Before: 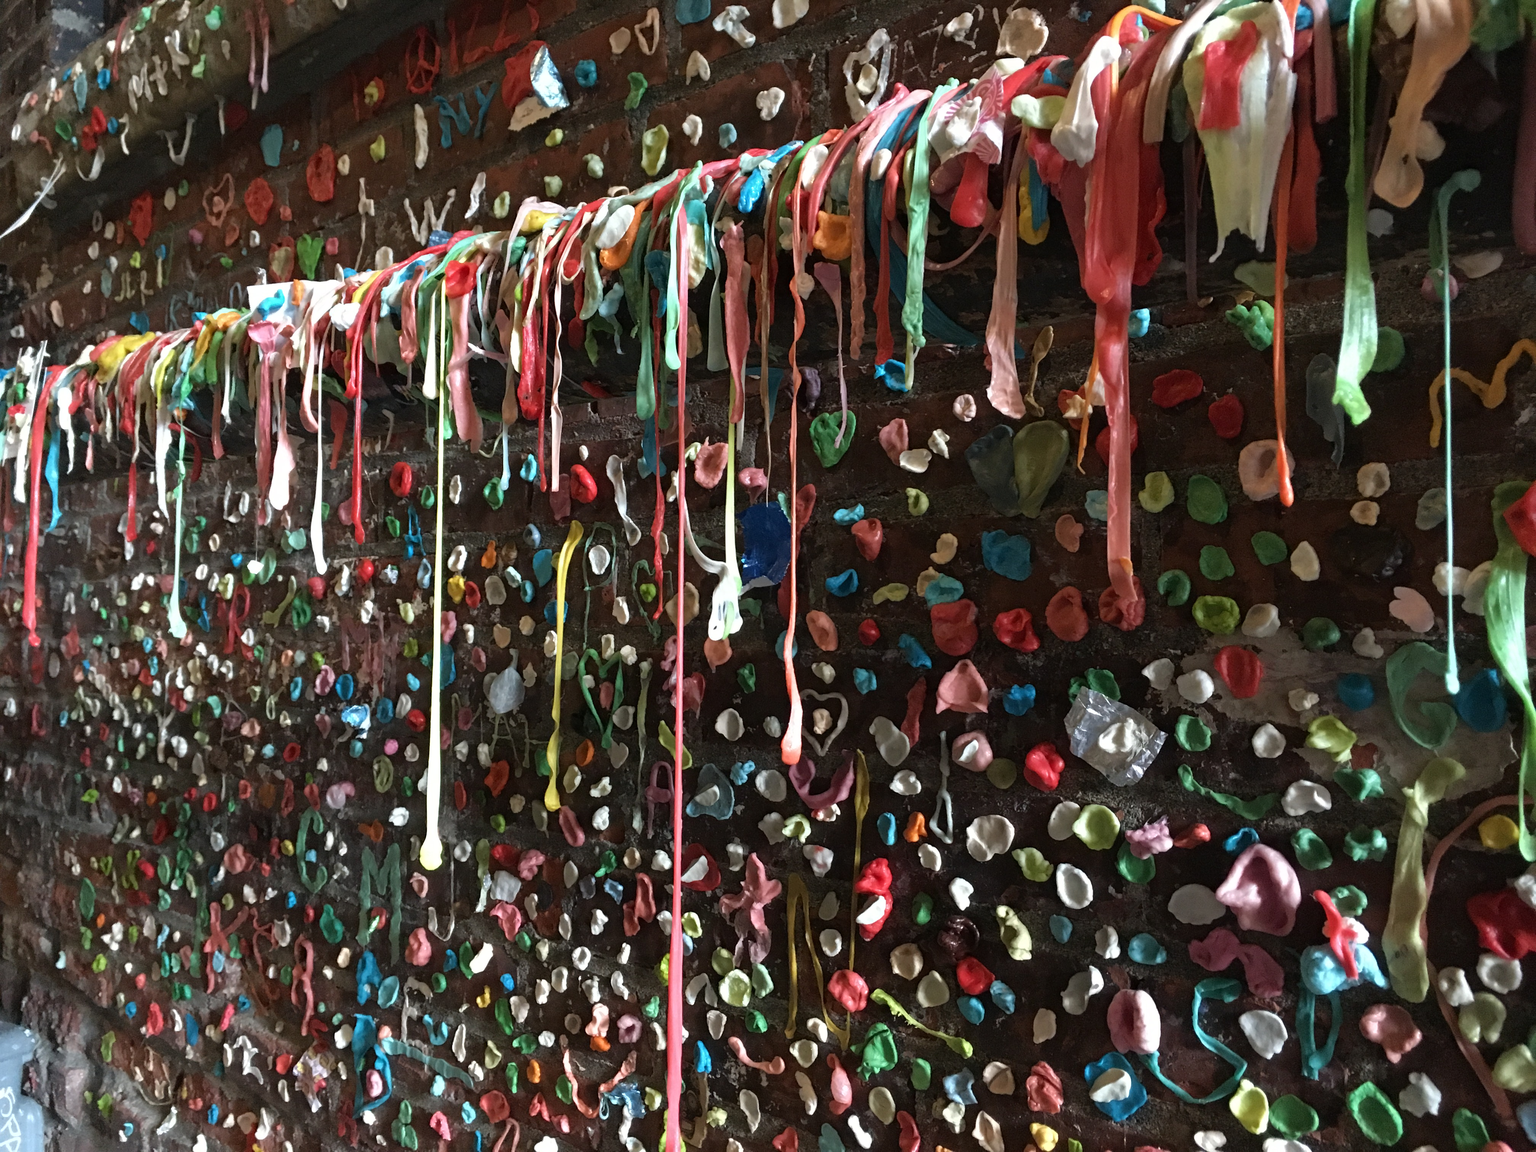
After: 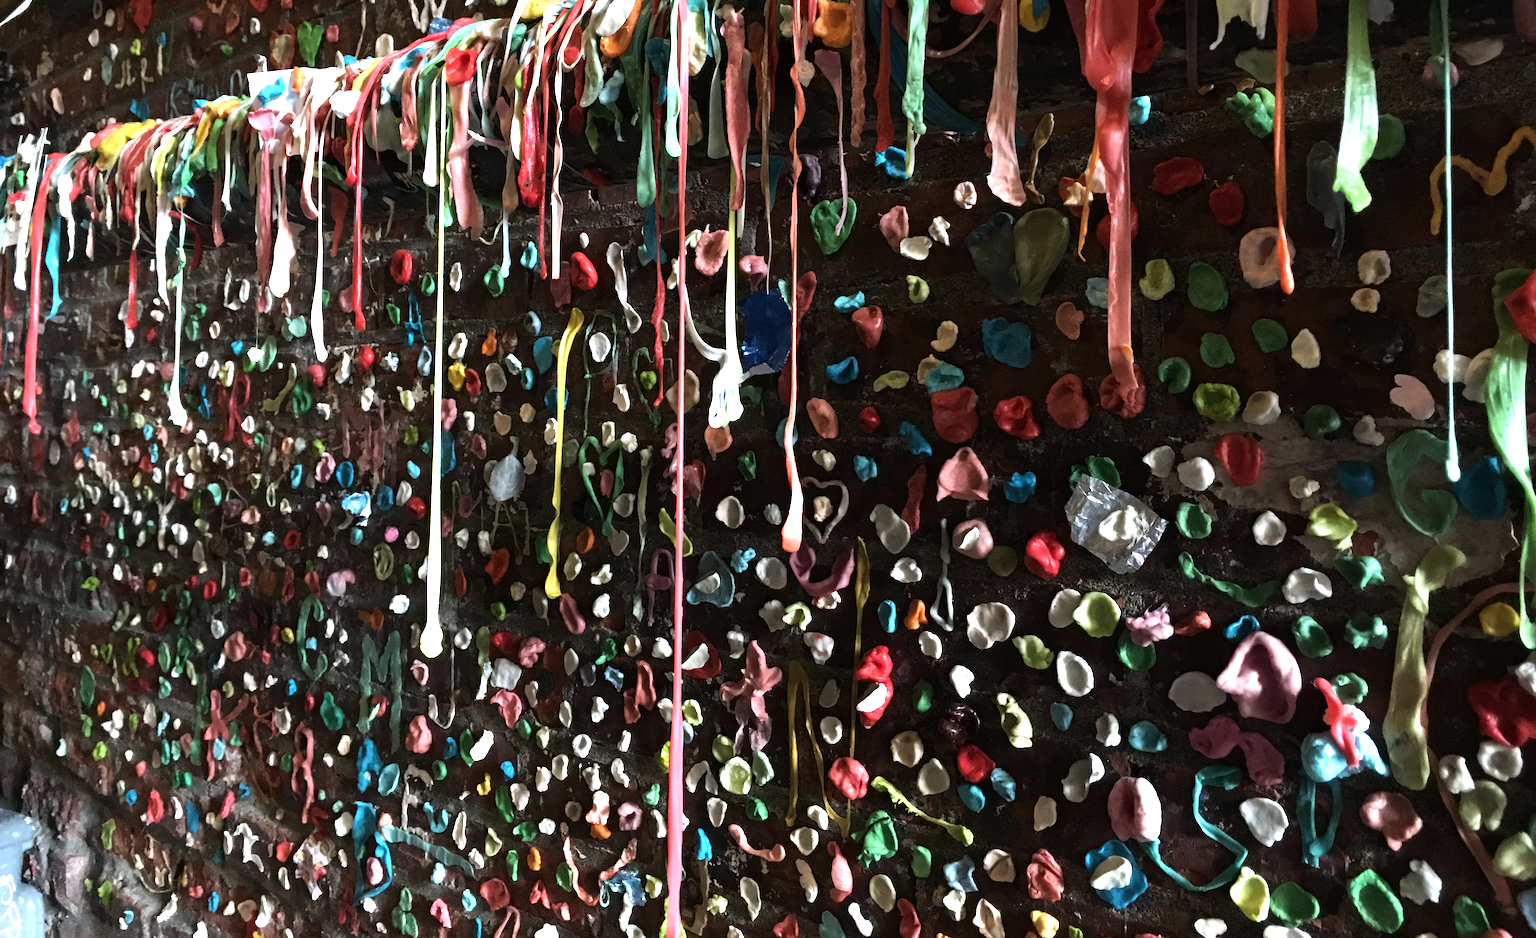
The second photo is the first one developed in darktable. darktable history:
tone equalizer: -8 EV -0.75 EV, -7 EV -0.7 EV, -6 EV -0.6 EV, -5 EV -0.4 EV, -3 EV 0.4 EV, -2 EV 0.6 EV, -1 EV 0.7 EV, +0 EV 0.75 EV, edges refinement/feathering 500, mask exposure compensation -1.57 EV, preserve details no
crop and rotate: top 18.507%
